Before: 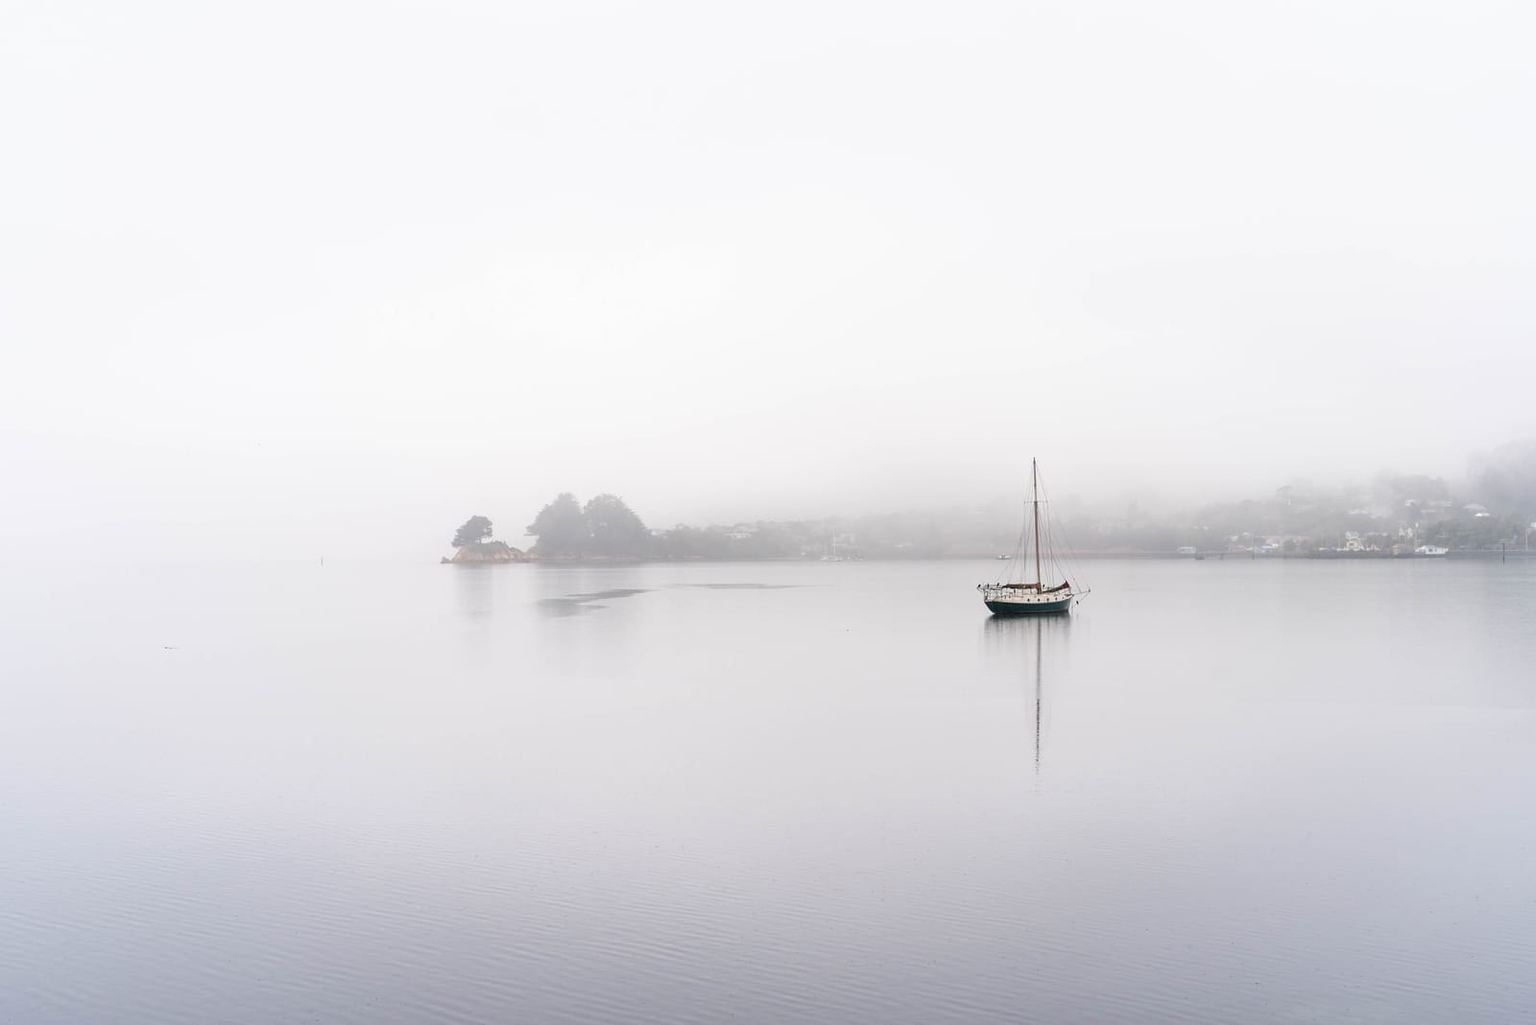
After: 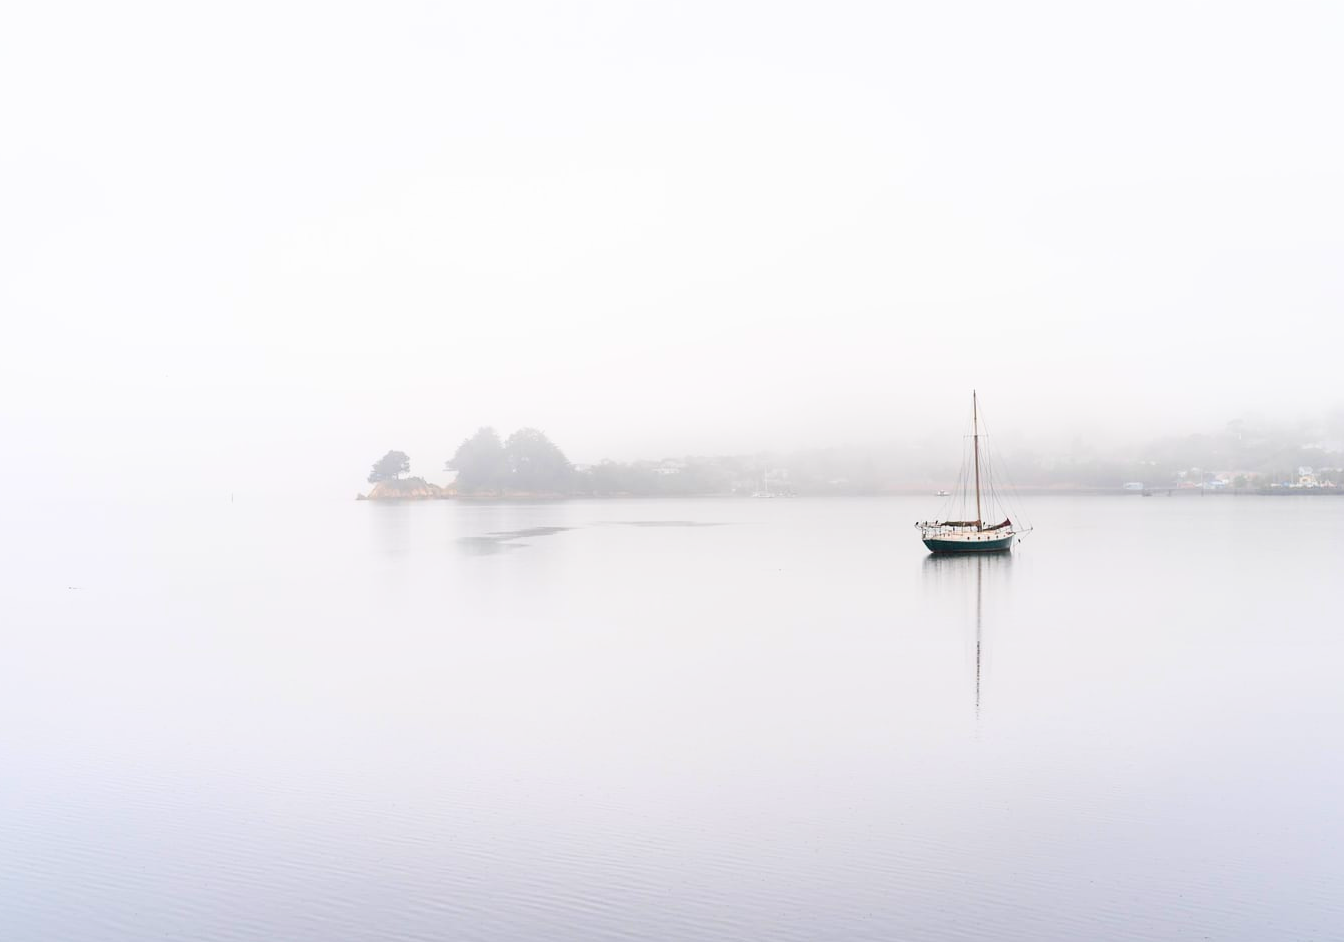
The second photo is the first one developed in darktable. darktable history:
contrast brightness saturation: contrast 0.2, brightness 0.16, saturation 0.22
crop: left 6.446%, top 8.188%, right 9.538%, bottom 3.548%
